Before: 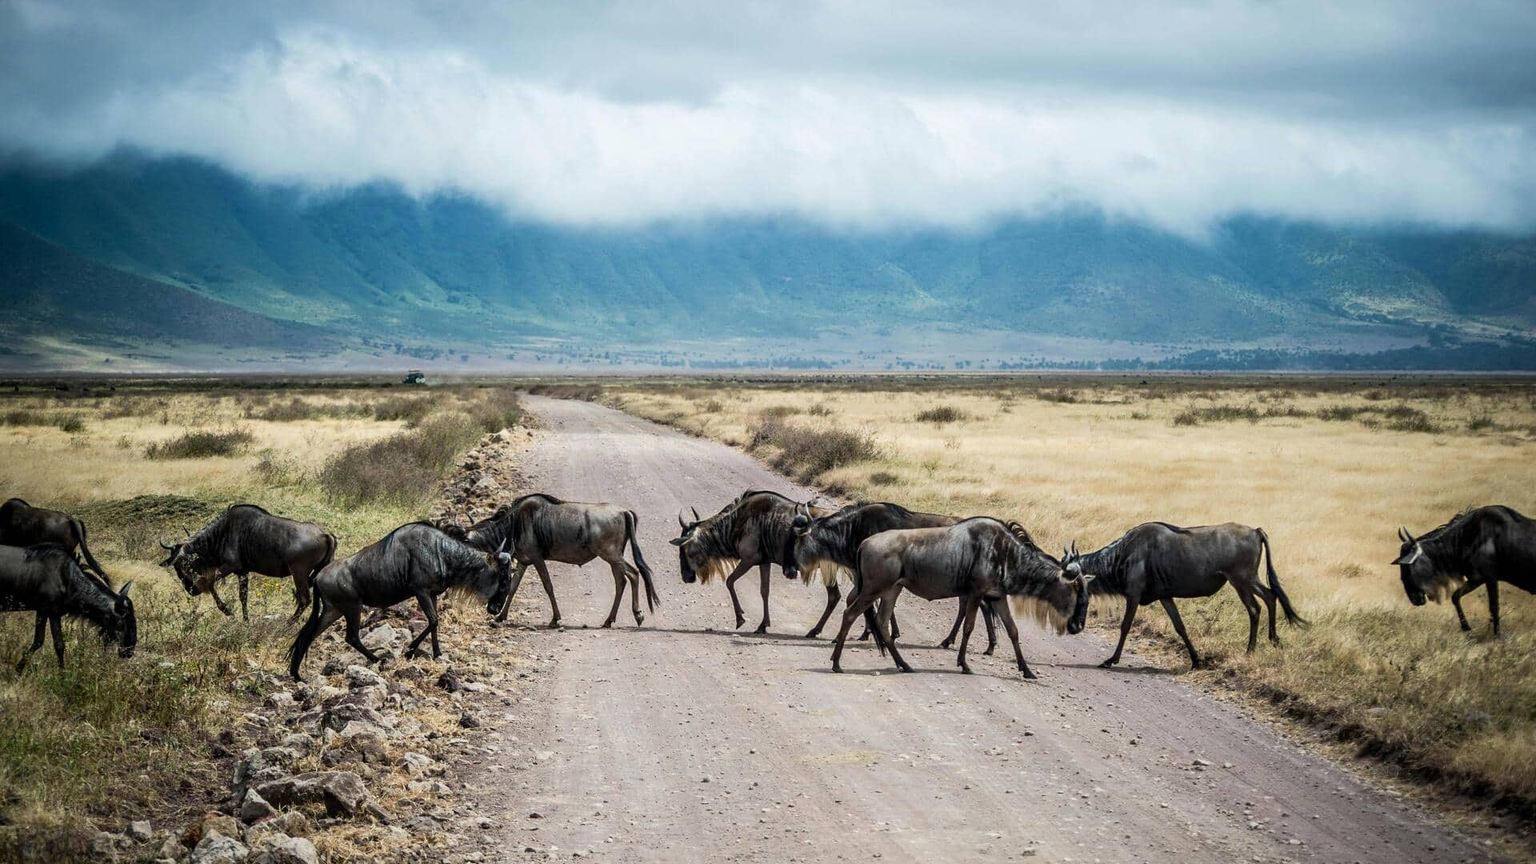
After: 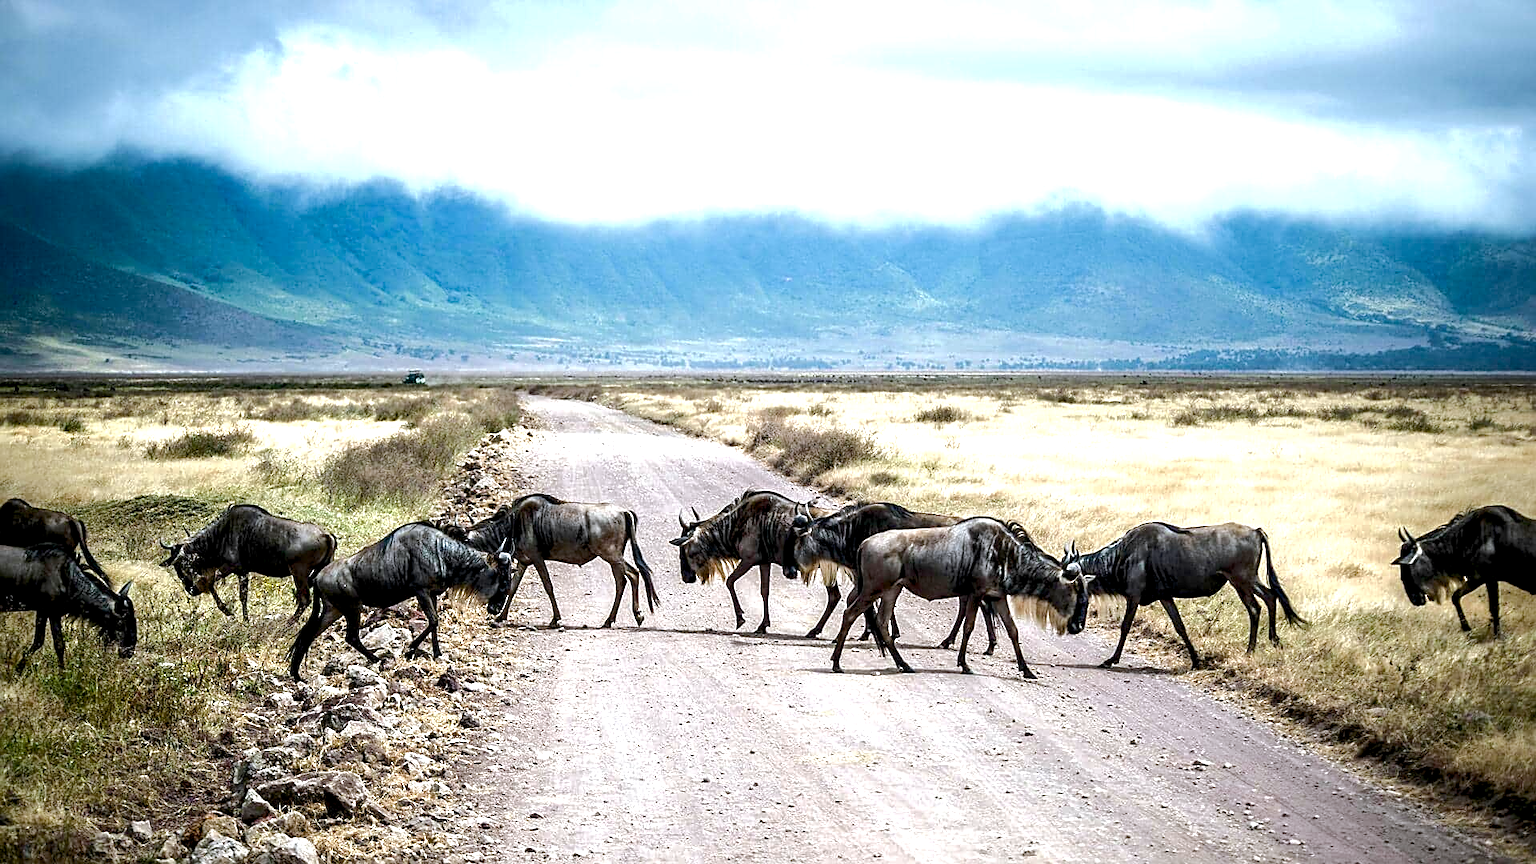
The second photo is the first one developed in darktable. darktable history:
color balance rgb: highlights gain › luminance 16.393%, highlights gain › chroma 2.838%, highlights gain › hue 263.03°, global offset › luminance -0.845%, perceptual saturation grading › global saturation 0.115%, perceptual saturation grading › highlights -18.529%, perceptual saturation grading › mid-tones 6.756%, perceptual saturation grading › shadows 27.78%, global vibrance 20%
tone curve: curves: ch0 [(0, 0) (0.003, 0.01) (0.011, 0.014) (0.025, 0.029) (0.044, 0.051) (0.069, 0.072) (0.1, 0.097) (0.136, 0.123) (0.177, 0.16) (0.224, 0.2) (0.277, 0.248) (0.335, 0.305) (0.399, 0.37) (0.468, 0.454) (0.543, 0.534) (0.623, 0.609) (0.709, 0.681) (0.801, 0.752) (0.898, 0.841) (1, 1)], color space Lab, linked channels, preserve colors none
sharpen: on, module defaults
exposure: black level correction 0, exposure 0.703 EV, compensate highlight preservation false
